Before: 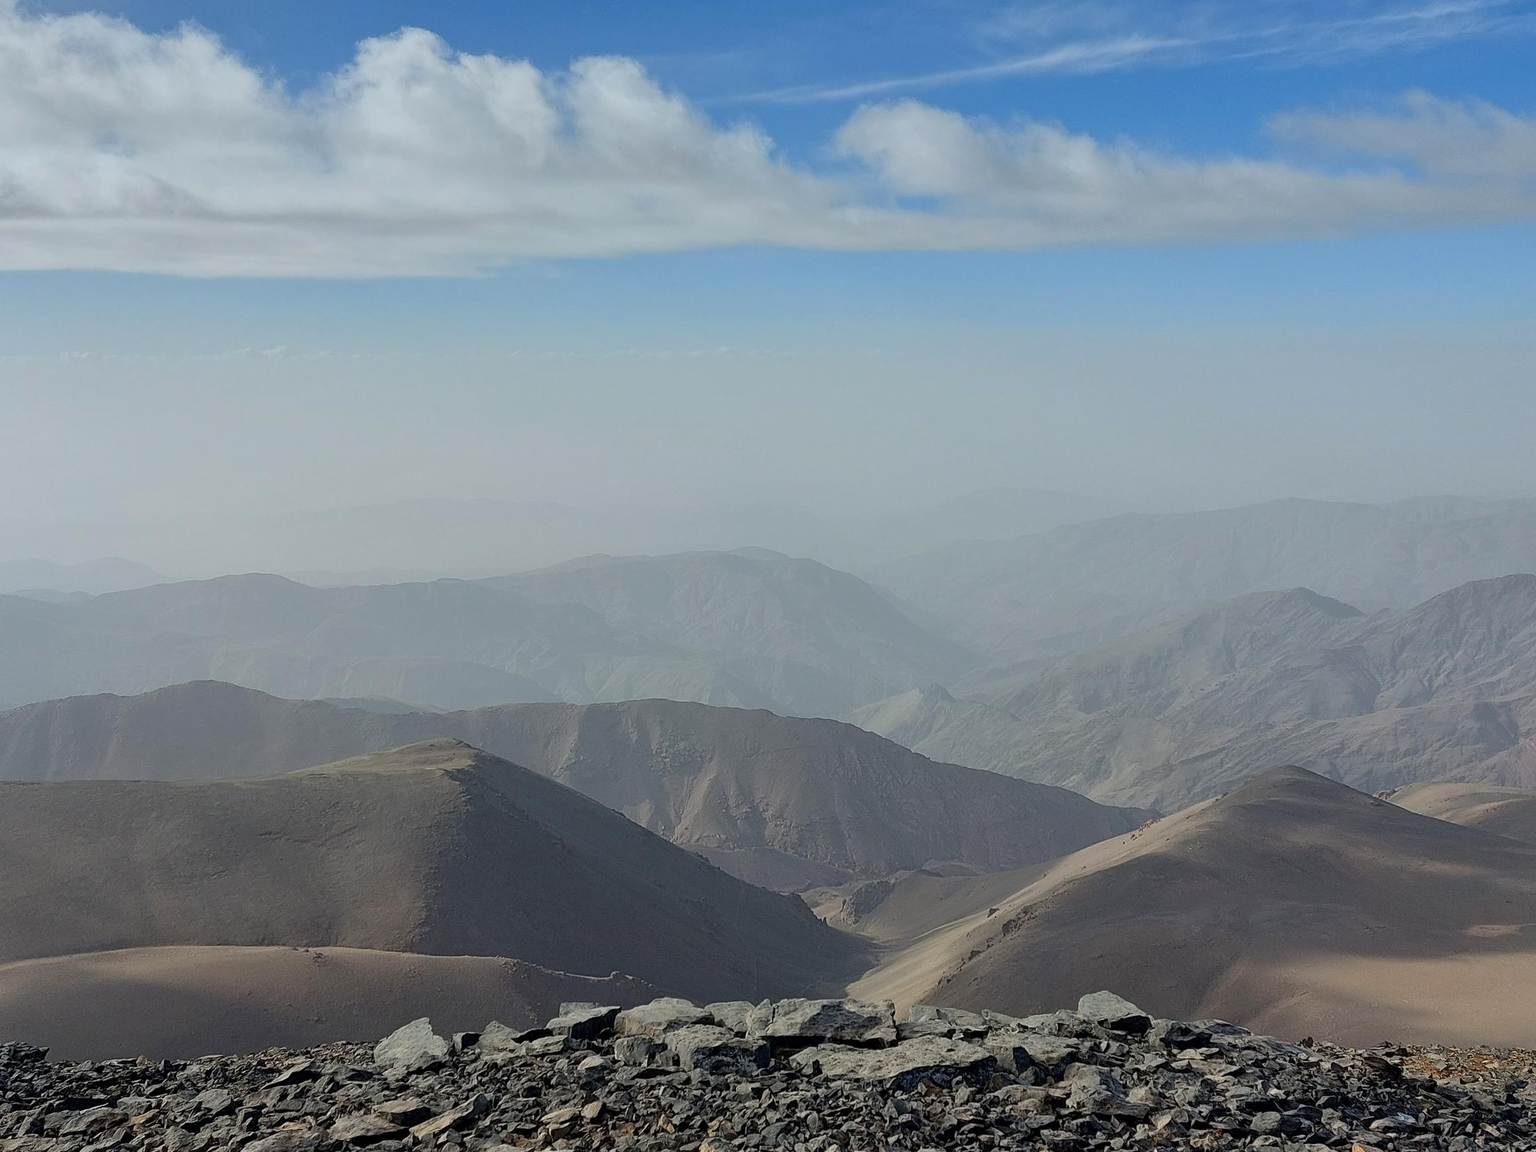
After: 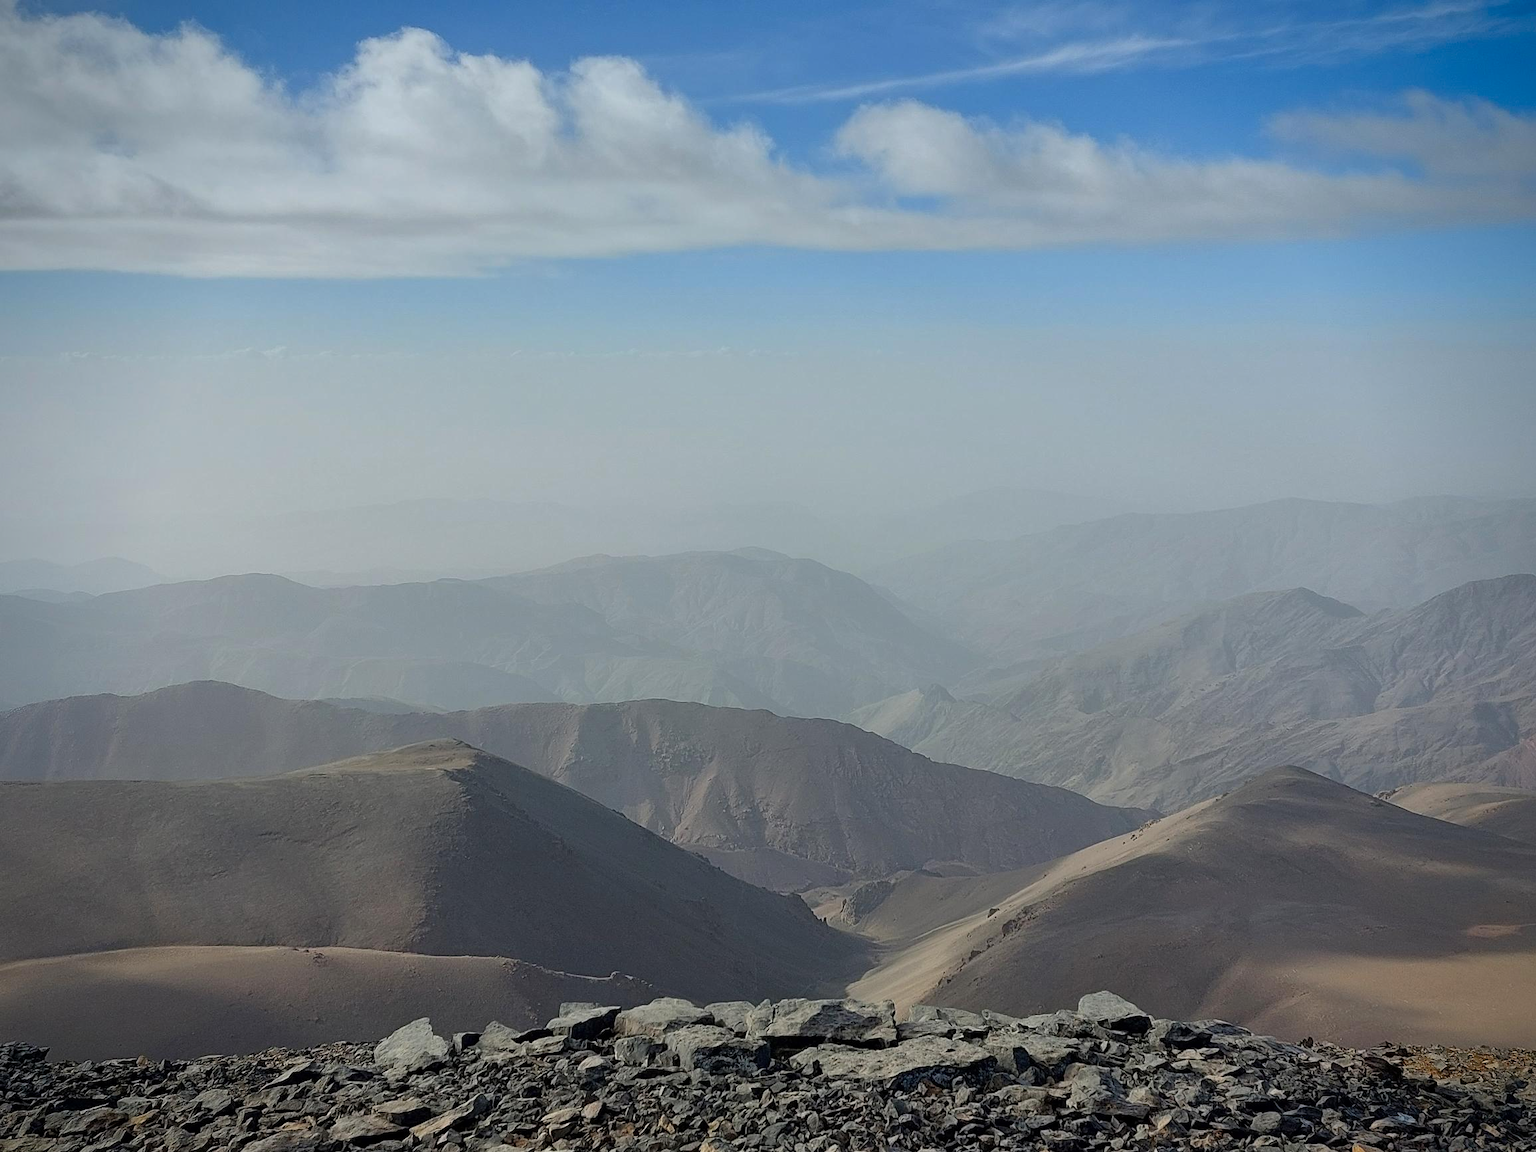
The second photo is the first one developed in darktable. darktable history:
tone equalizer: on, module defaults
vignetting: fall-off radius 44.9%, saturation 0.379
